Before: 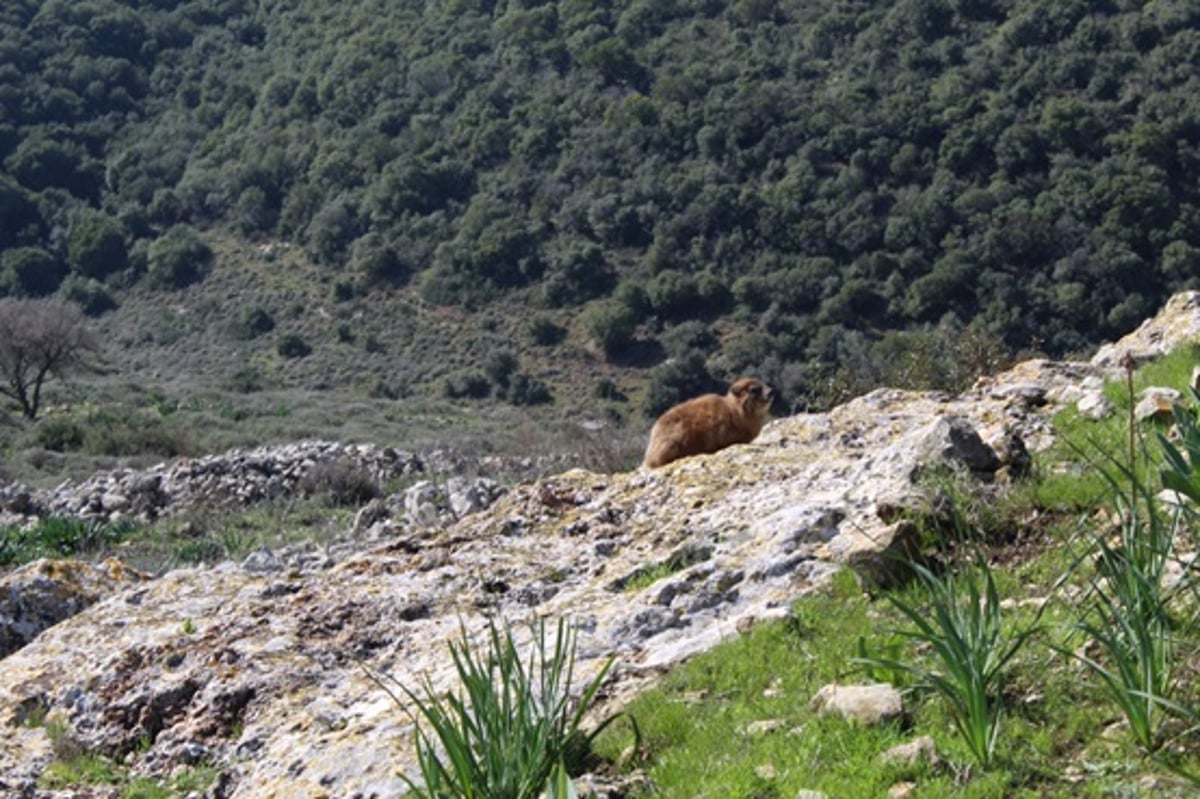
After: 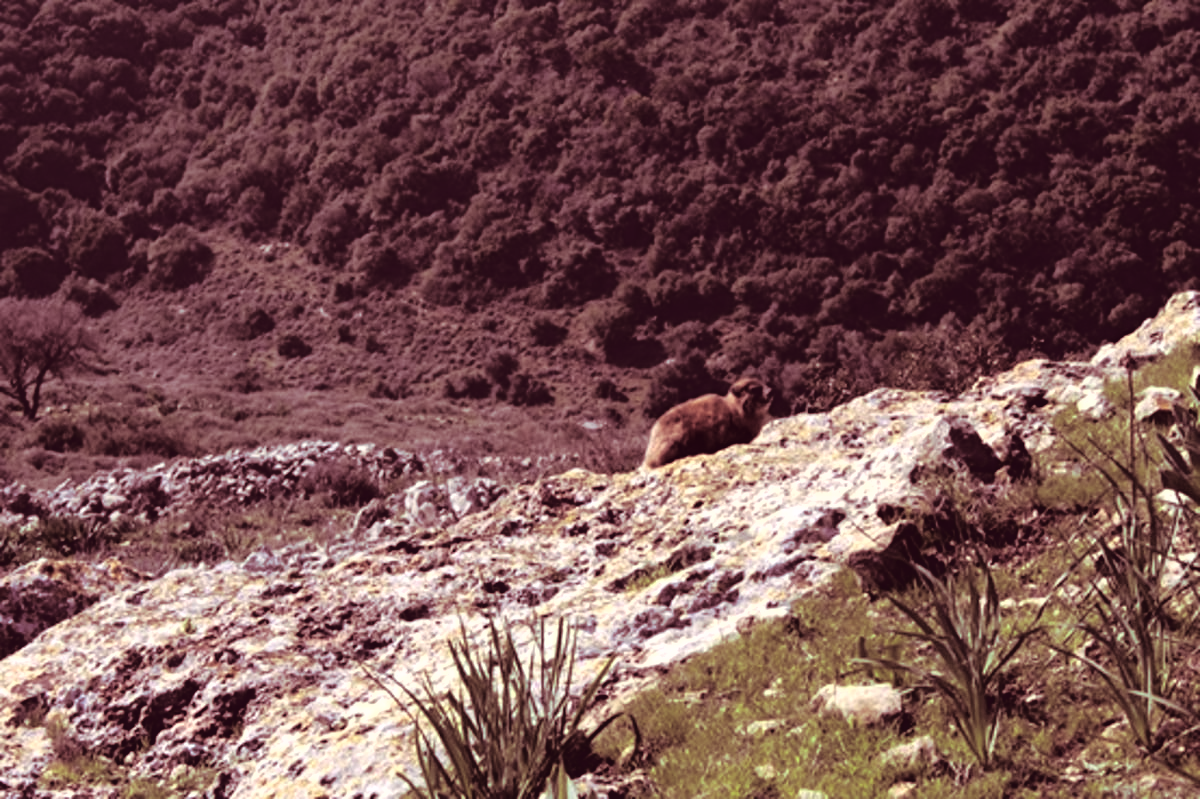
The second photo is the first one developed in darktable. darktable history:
fill light: exposure -2 EV, width 8.6
split-toning: highlights › hue 187.2°, highlights › saturation 0.83, balance -68.05, compress 56.43%
color balance: lift [1.001, 0.997, 0.99, 1.01], gamma [1.007, 1, 0.975, 1.025], gain [1, 1.065, 1.052, 0.935], contrast 13.25%
